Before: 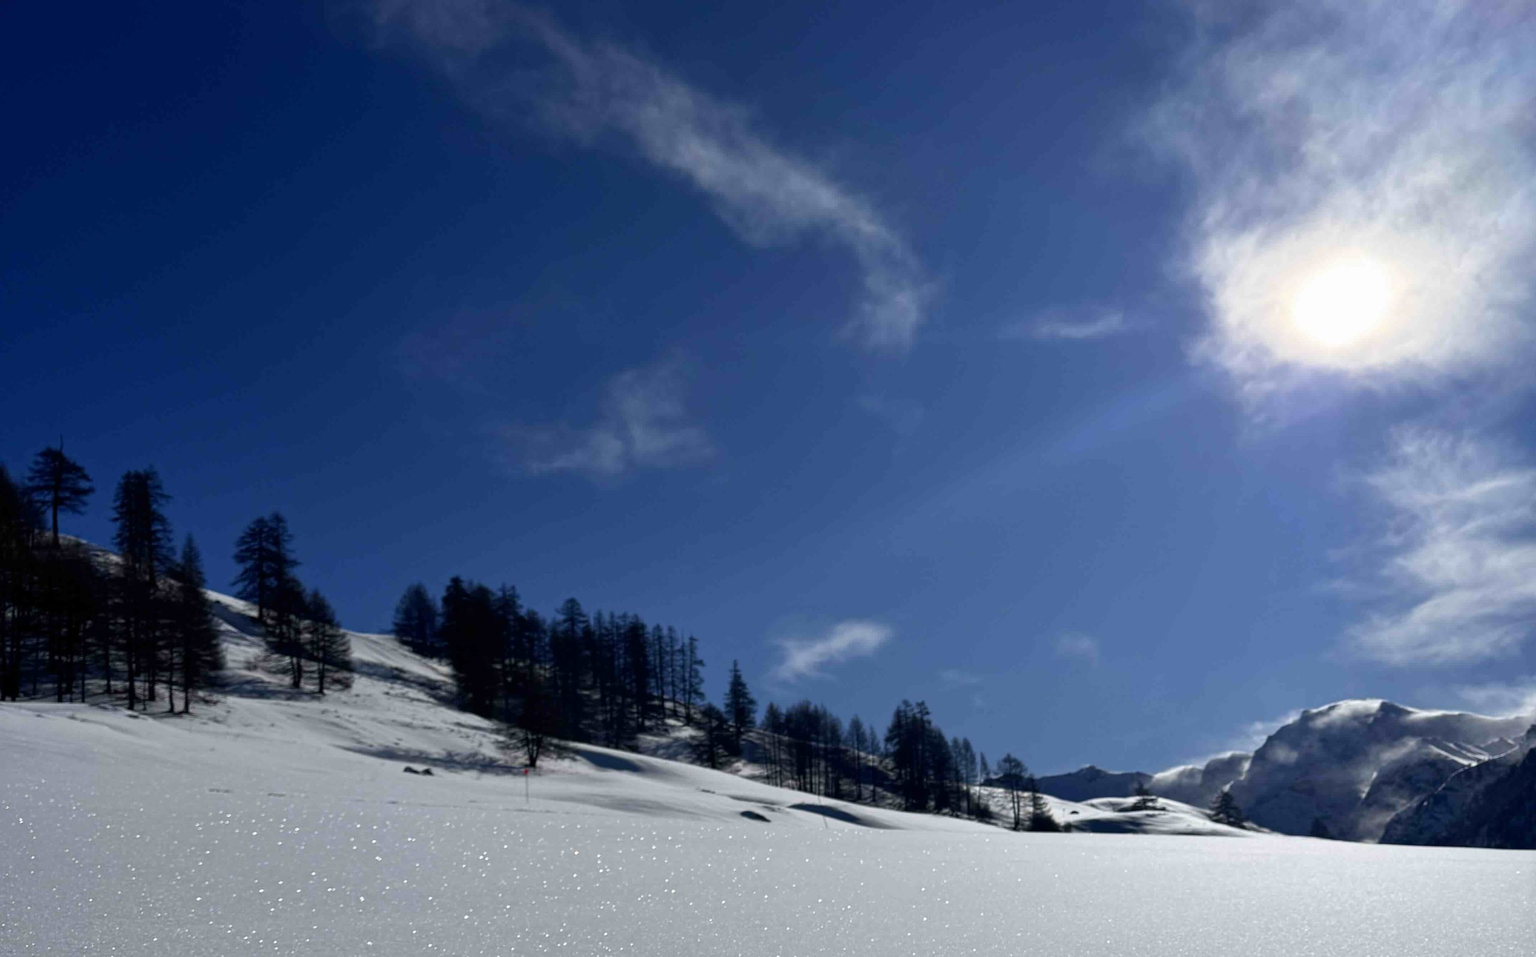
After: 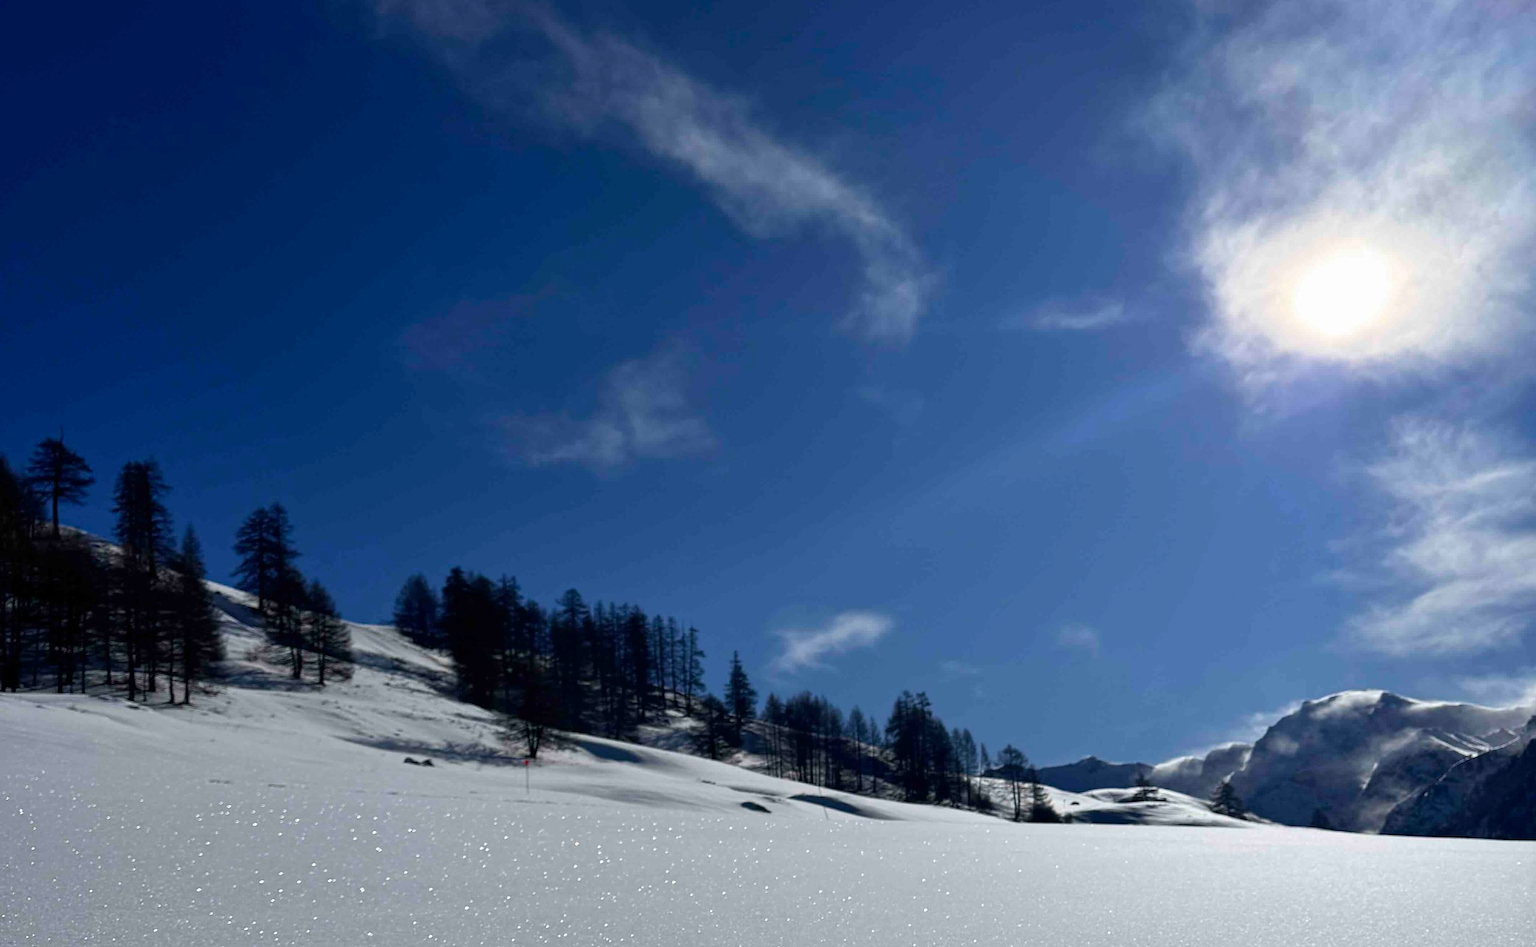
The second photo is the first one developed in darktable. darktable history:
crop: top 1.049%, right 0.001%
sharpen: radius 0.969, amount 0.604
